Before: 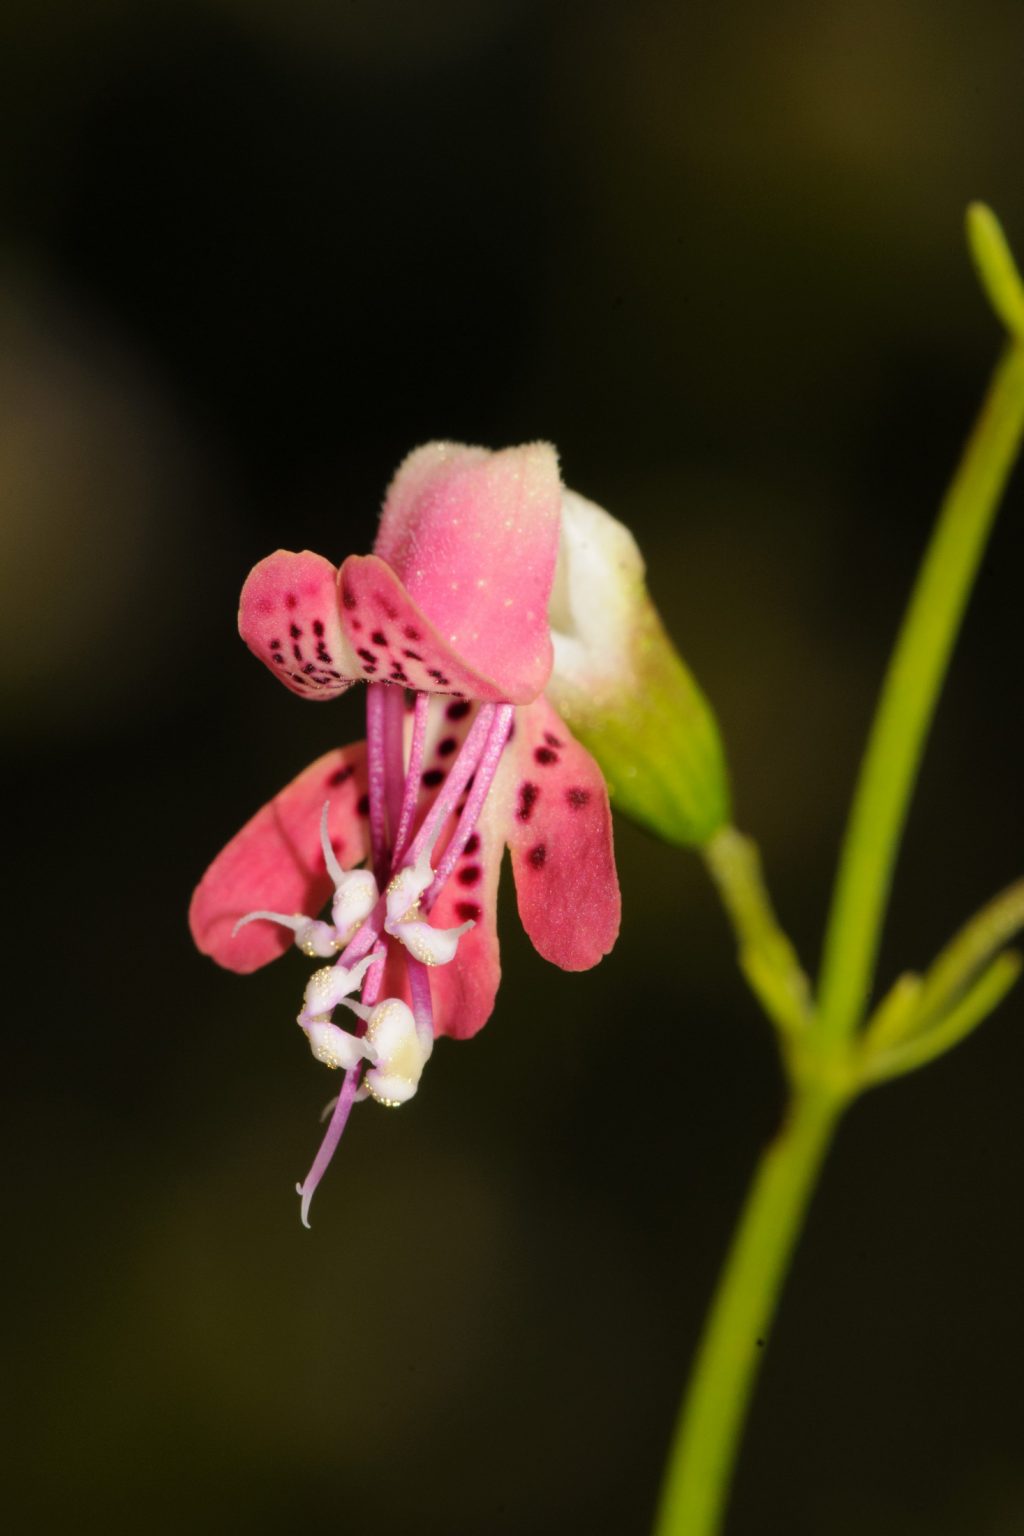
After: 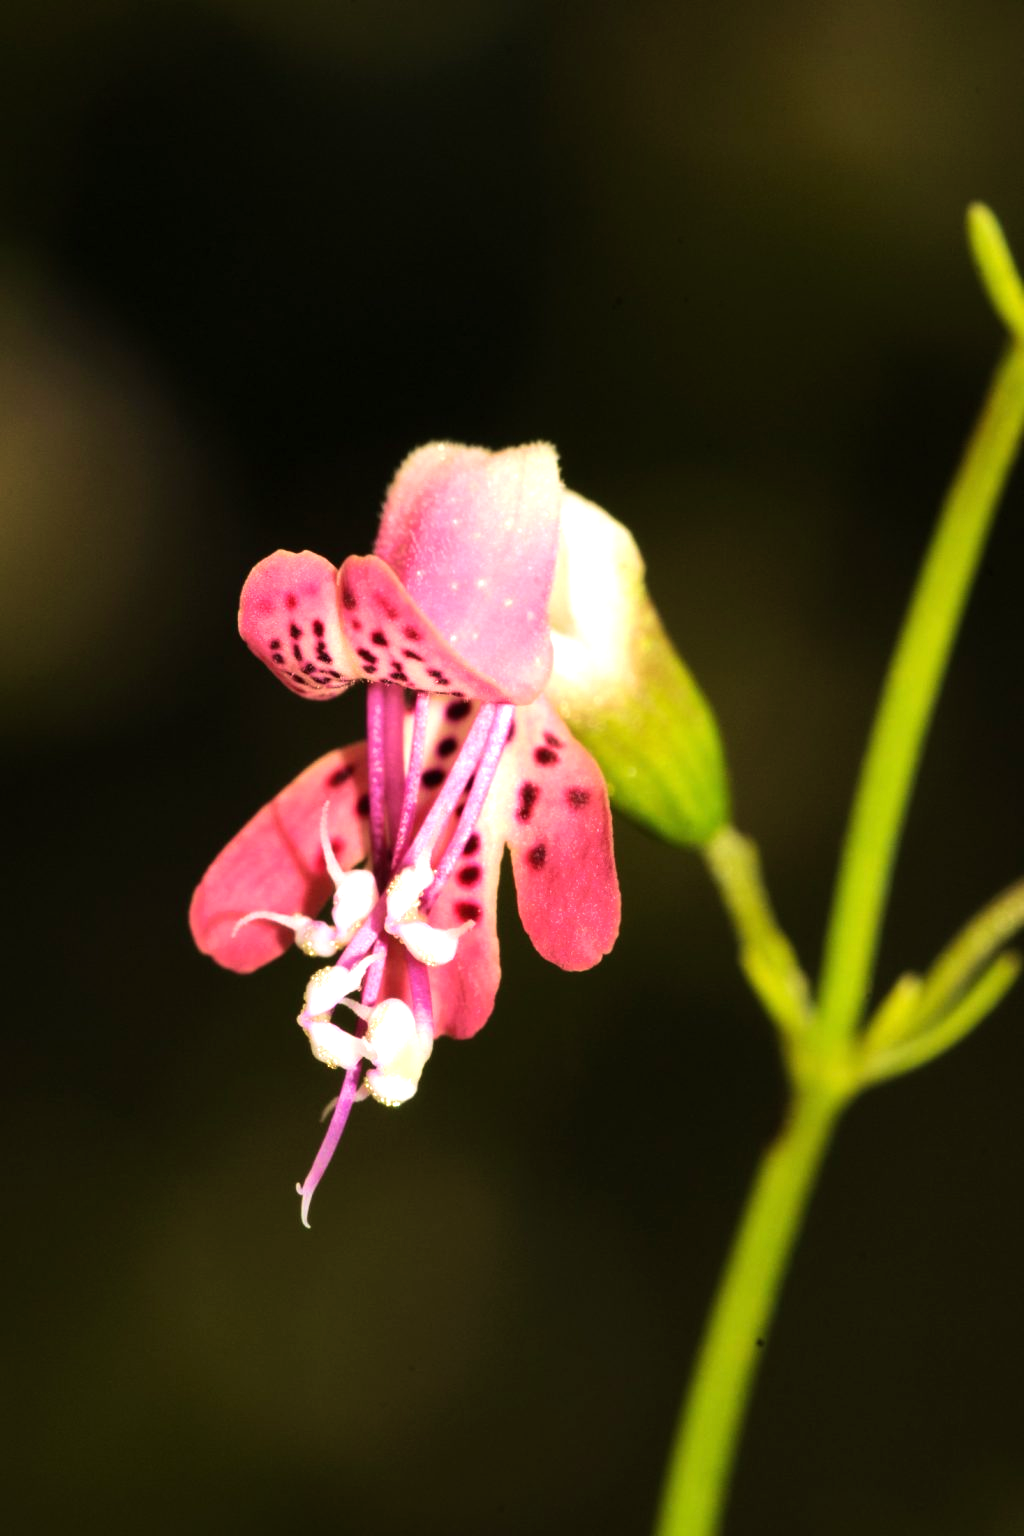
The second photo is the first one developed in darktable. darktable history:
tone equalizer: -8 EV -0.417 EV, -7 EV -0.389 EV, -6 EV -0.333 EV, -5 EV -0.222 EV, -3 EV 0.222 EV, -2 EV 0.333 EV, -1 EV 0.389 EV, +0 EV 0.417 EV, edges refinement/feathering 500, mask exposure compensation -1.57 EV, preserve details no
velvia: strength 56%
exposure: black level correction 0, exposure 0.5 EV, compensate exposure bias true, compensate highlight preservation false
